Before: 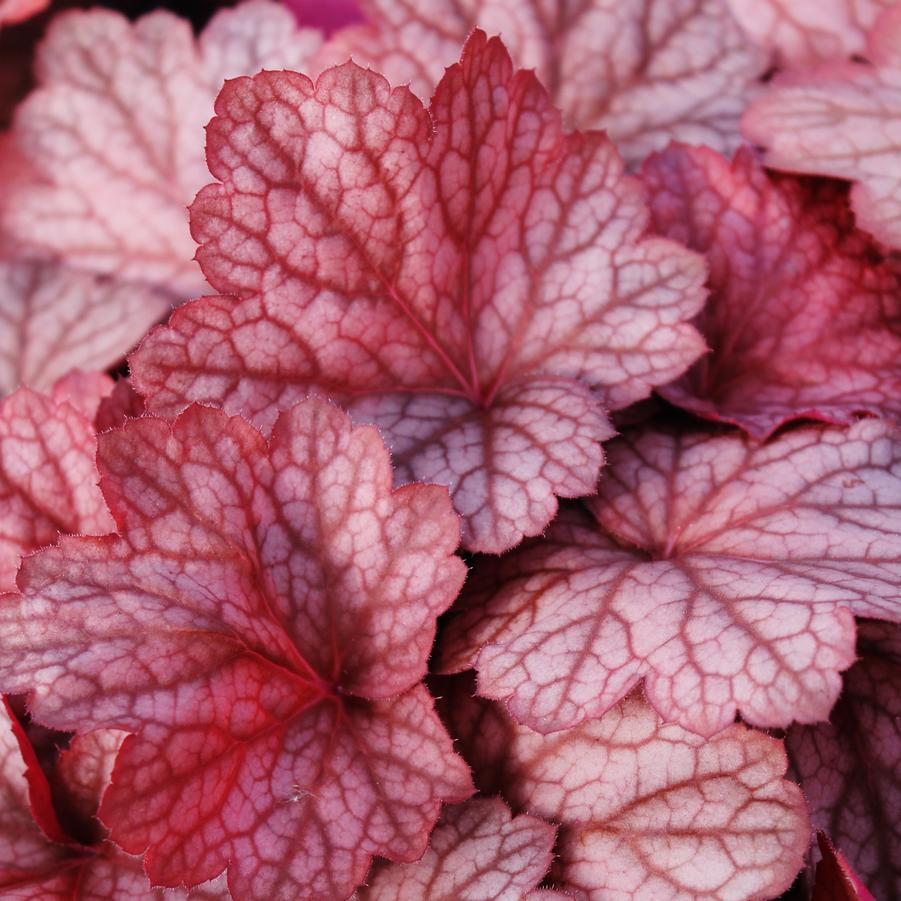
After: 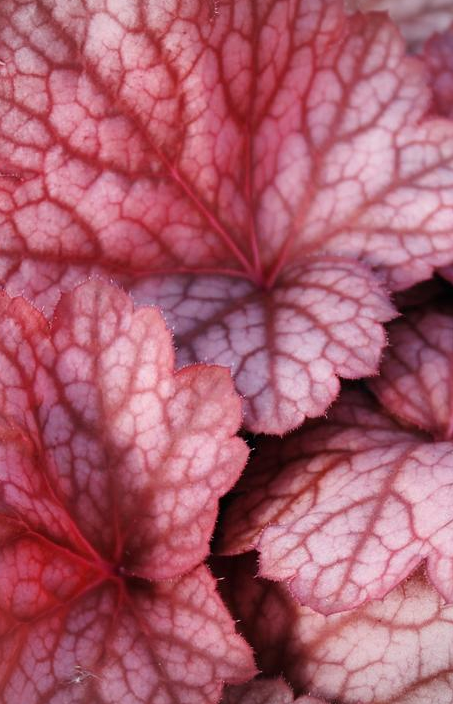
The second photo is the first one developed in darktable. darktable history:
exposure: exposure 0.129 EV, compensate exposure bias true, compensate highlight preservation false
vignetting: fall-off radius 61.2%, brightness -0.292
crop and rotate: angle 0.019°, left 24.294%, top 13.228%, right 25.389%, bottom 8.527%
